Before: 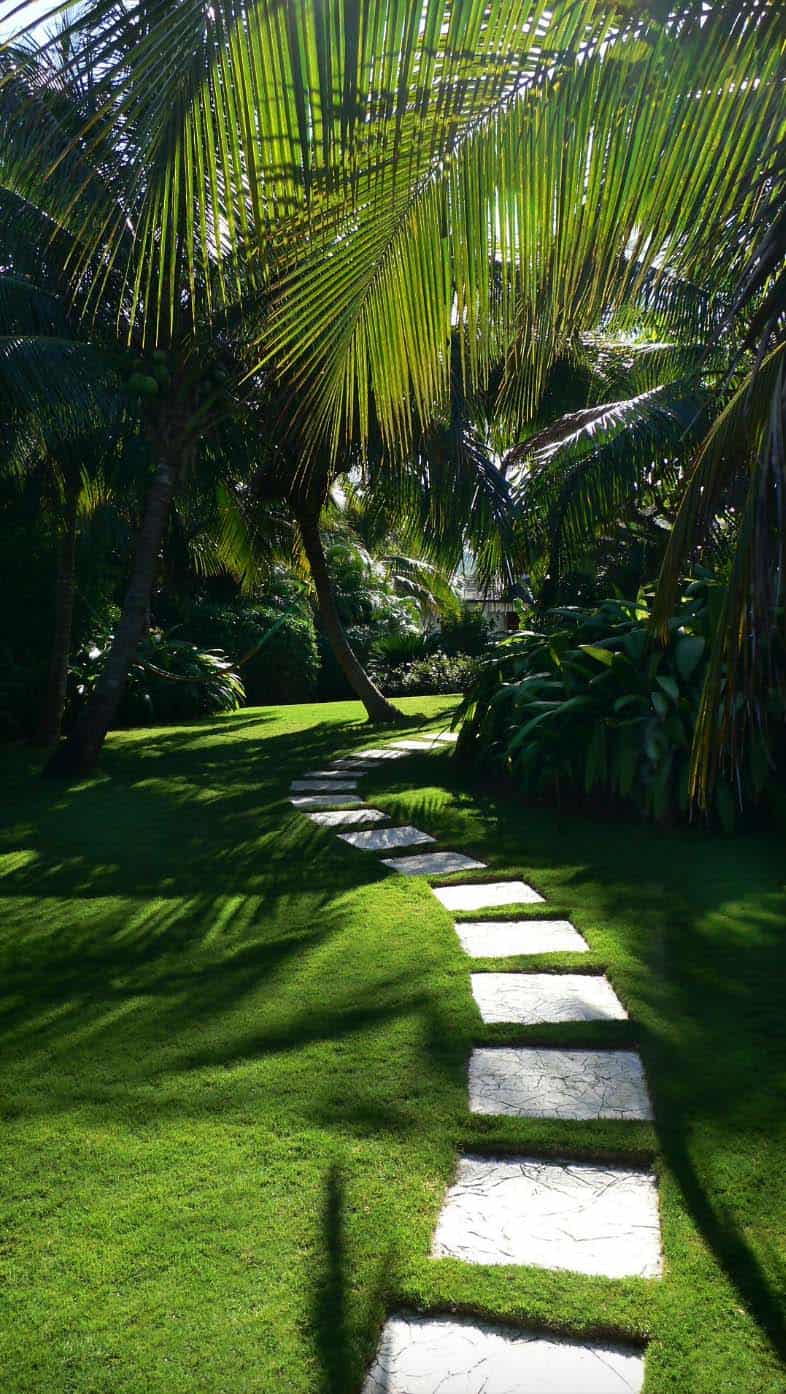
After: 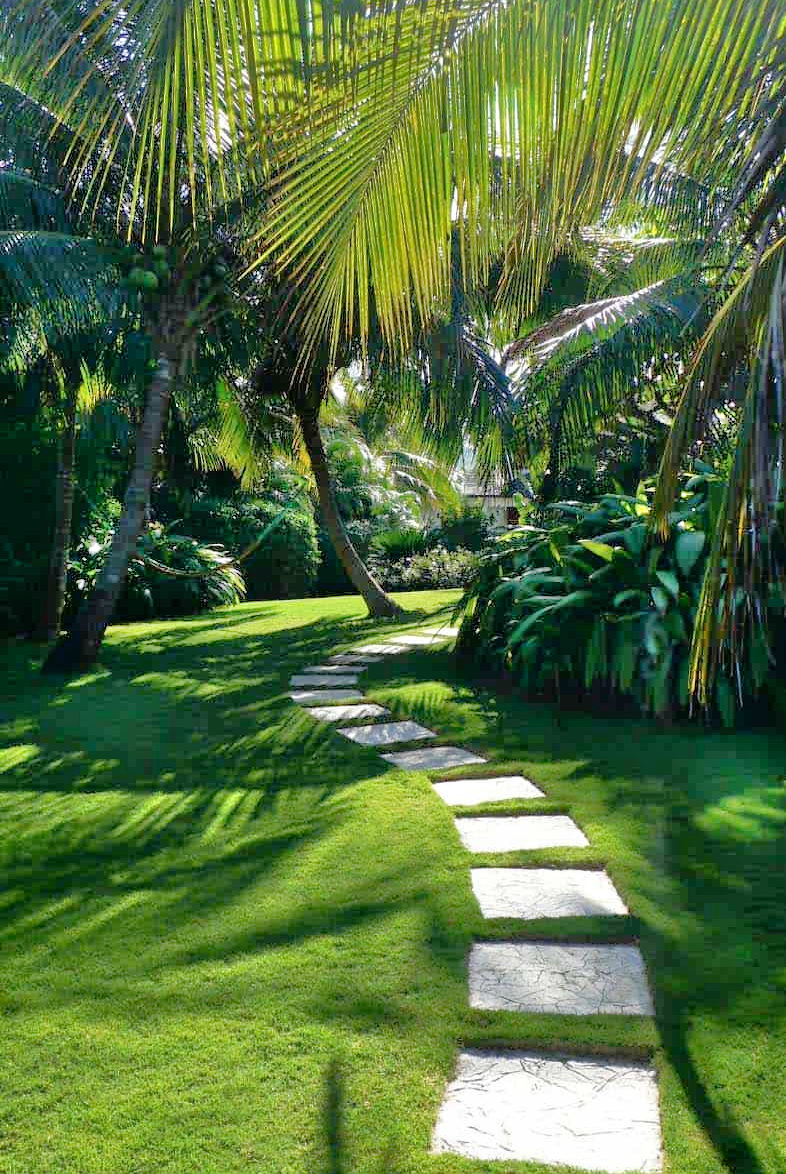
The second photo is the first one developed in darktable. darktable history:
shadows and highlights: low approximation 0.01, soften with gaussian
crop: top 7.593%, bottom 8.135%
tone equalizer: -7 EV 0.148 EV, -6 EV 0.619 EV, -5 EV 1.11 EV, -4 EV 1.34 EV, -3 EV 1.17 EV, -2 EV 0.6 EV, -1 EV 0.163 EV
